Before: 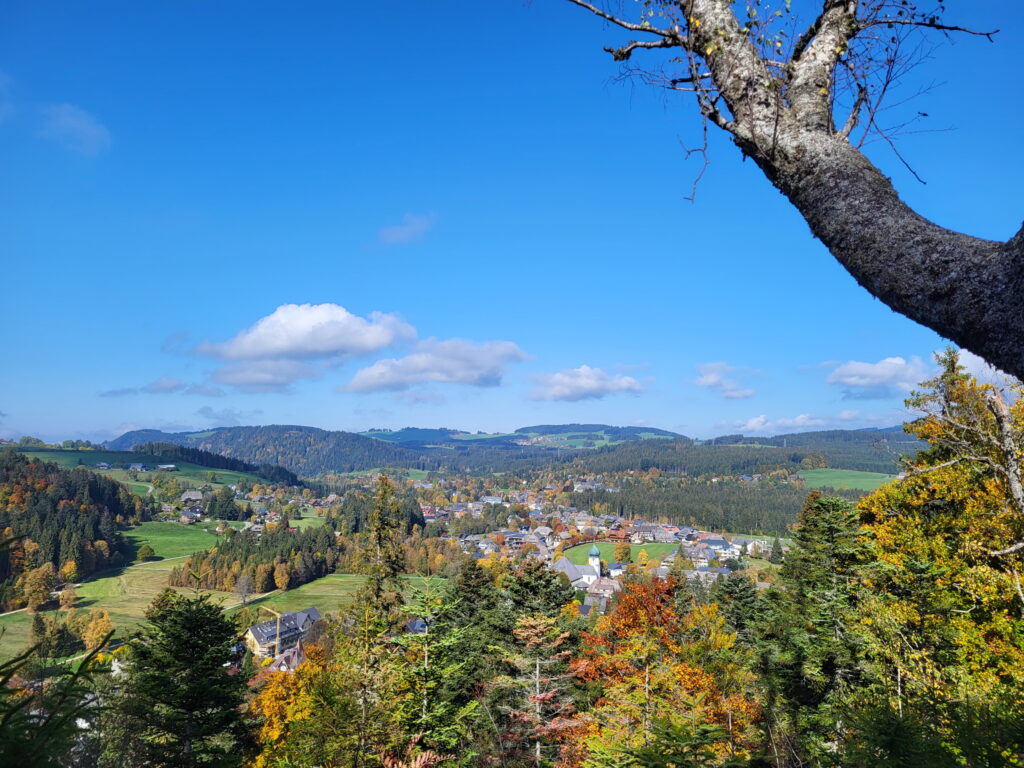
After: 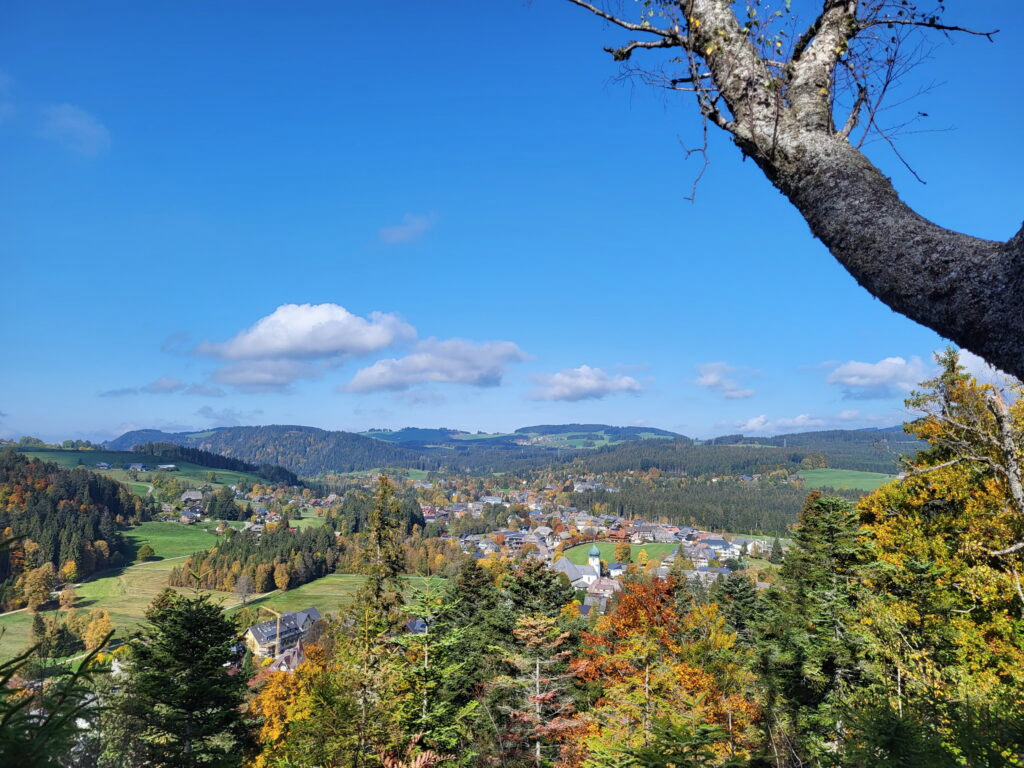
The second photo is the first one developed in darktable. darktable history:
shadows and highlights: soften with gaussian
contrast brightness saturation: saturation -0.05
